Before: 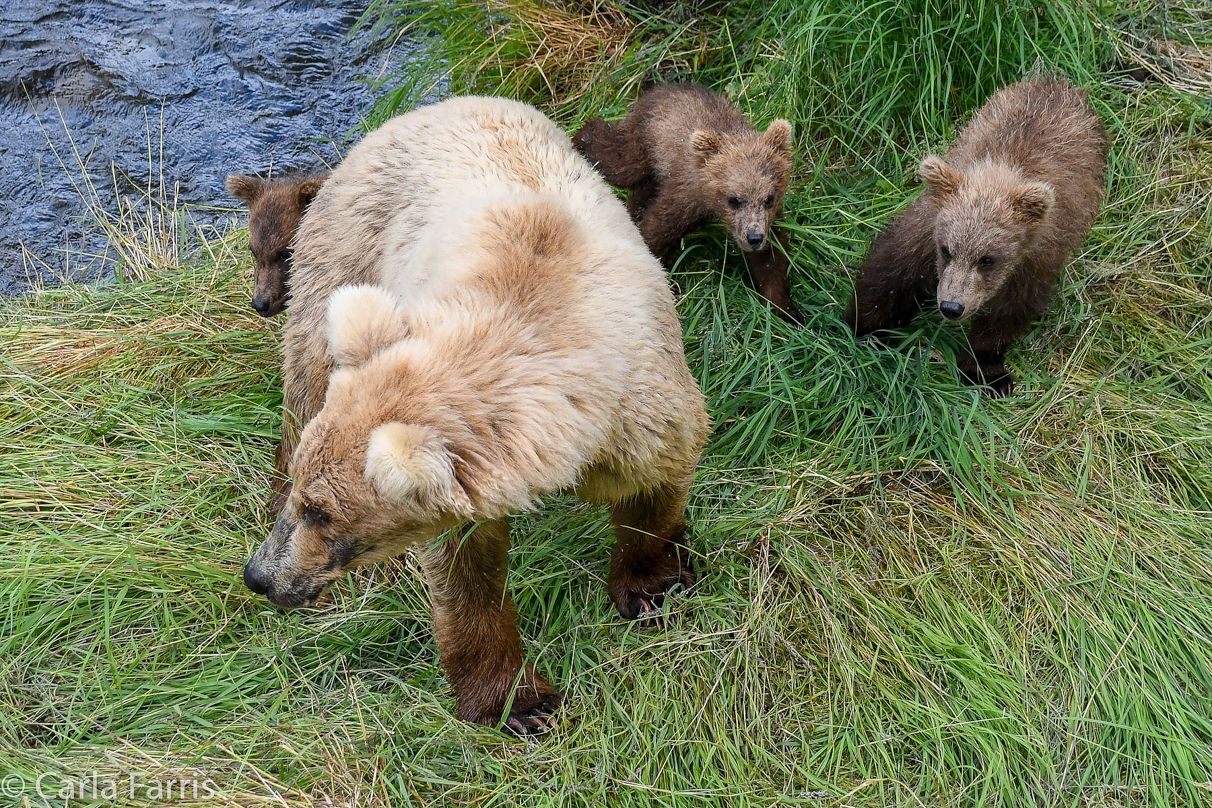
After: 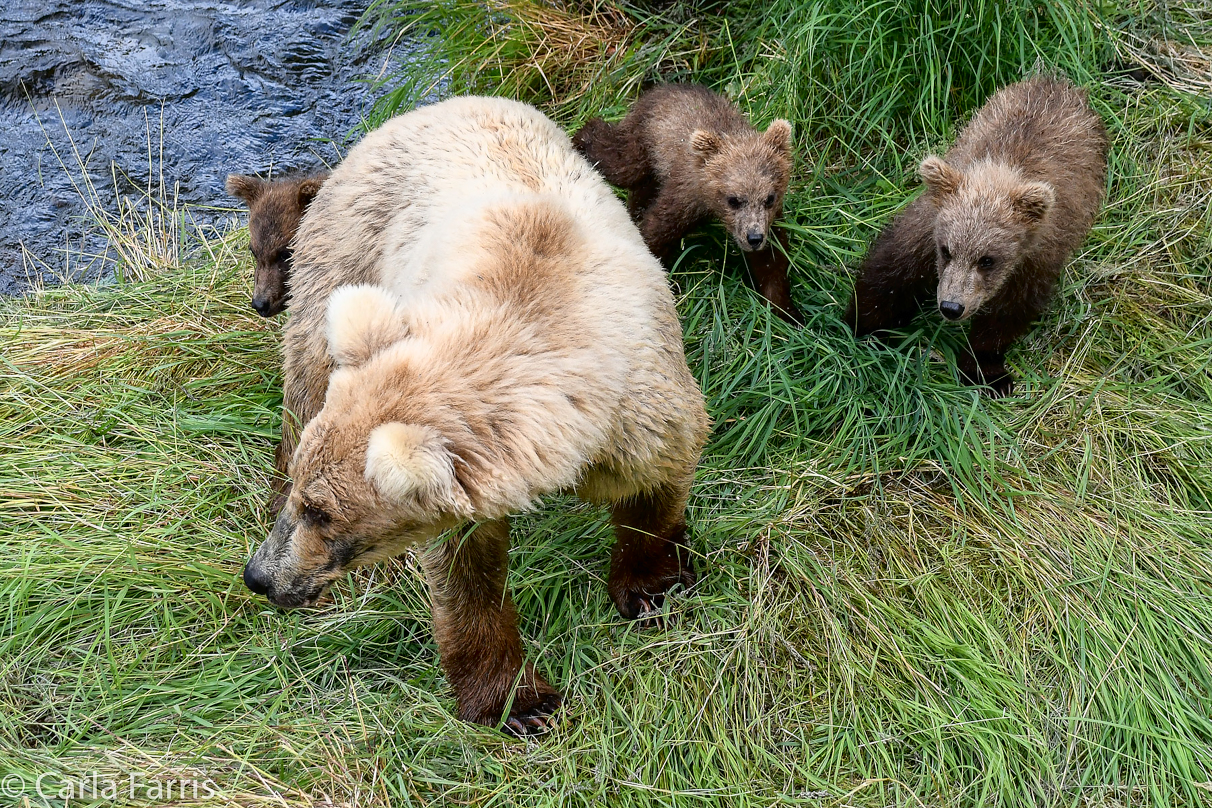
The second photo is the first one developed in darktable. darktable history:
tone curve: curves: ch0 [(0, 0) (0.003, 0.005) (0.011, 0.008) (0.025, 0.014) (0.044, 0.021) (0.069, 0.027) (0.1, 0.041) (0.136, 0.083) (0.177, 0.138) (0.224, 0.197) (0.277, 0.259) (0.335, 0.331) (0.399, 0.399) (0.468, 0.476) (0.543, 0.547) (0.623, 0.635) (0.709, 0.753) (0.801, 0.847) (0.898, 0.94) (1, 1)], color space Lab, independent channels, preserve colors none
